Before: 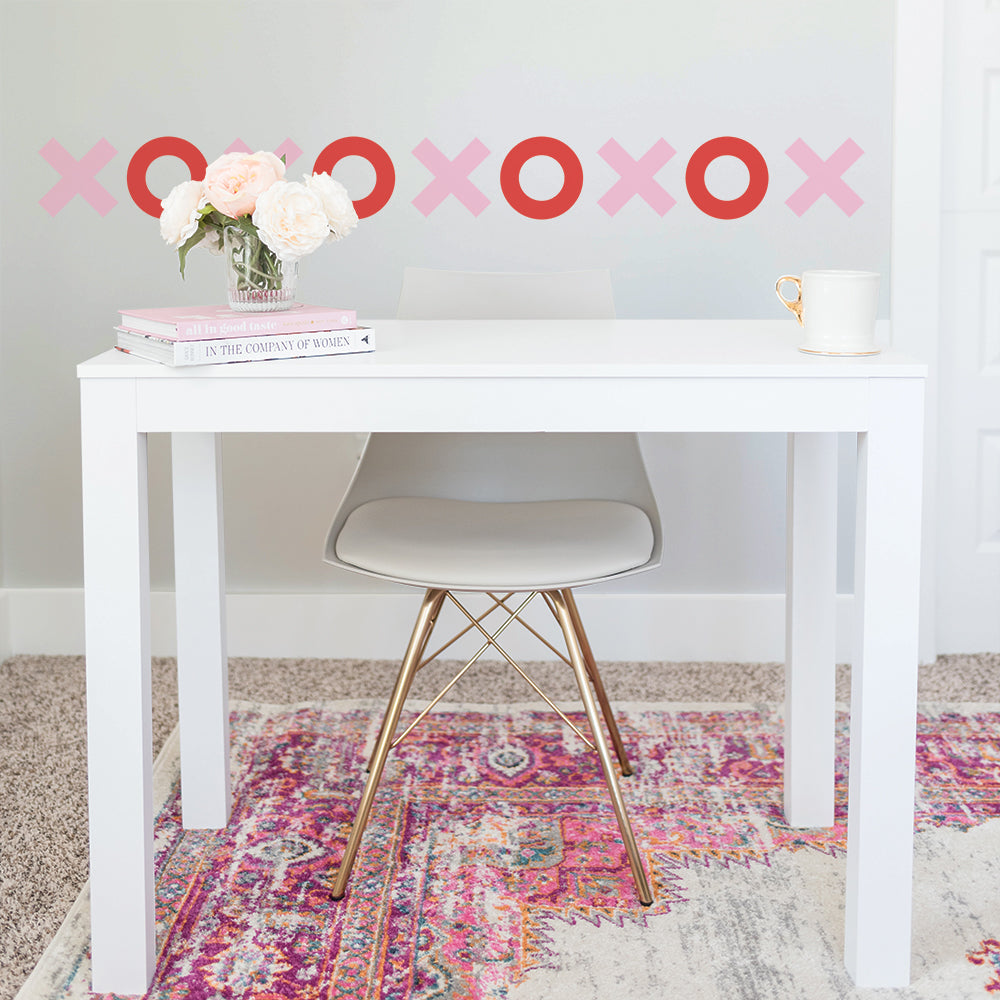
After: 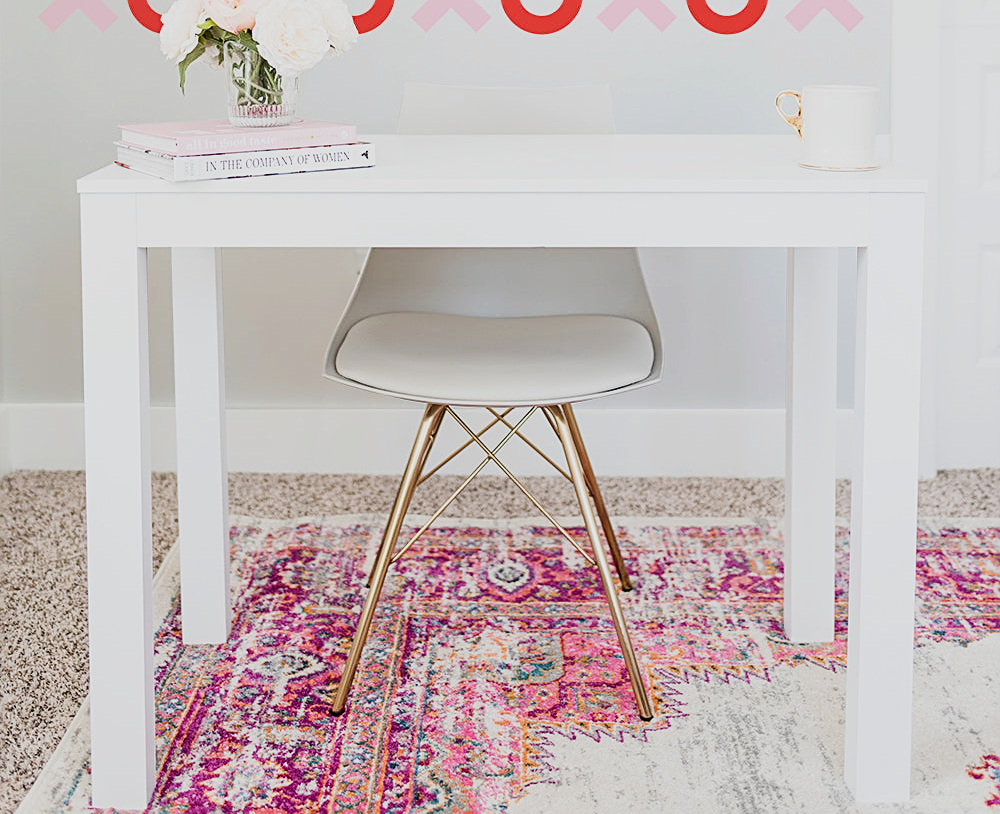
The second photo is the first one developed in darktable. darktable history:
crop and rotate: top 18.507%
sharpen: on, module defaults
sigmoid: contrast 1.54, target black 0
